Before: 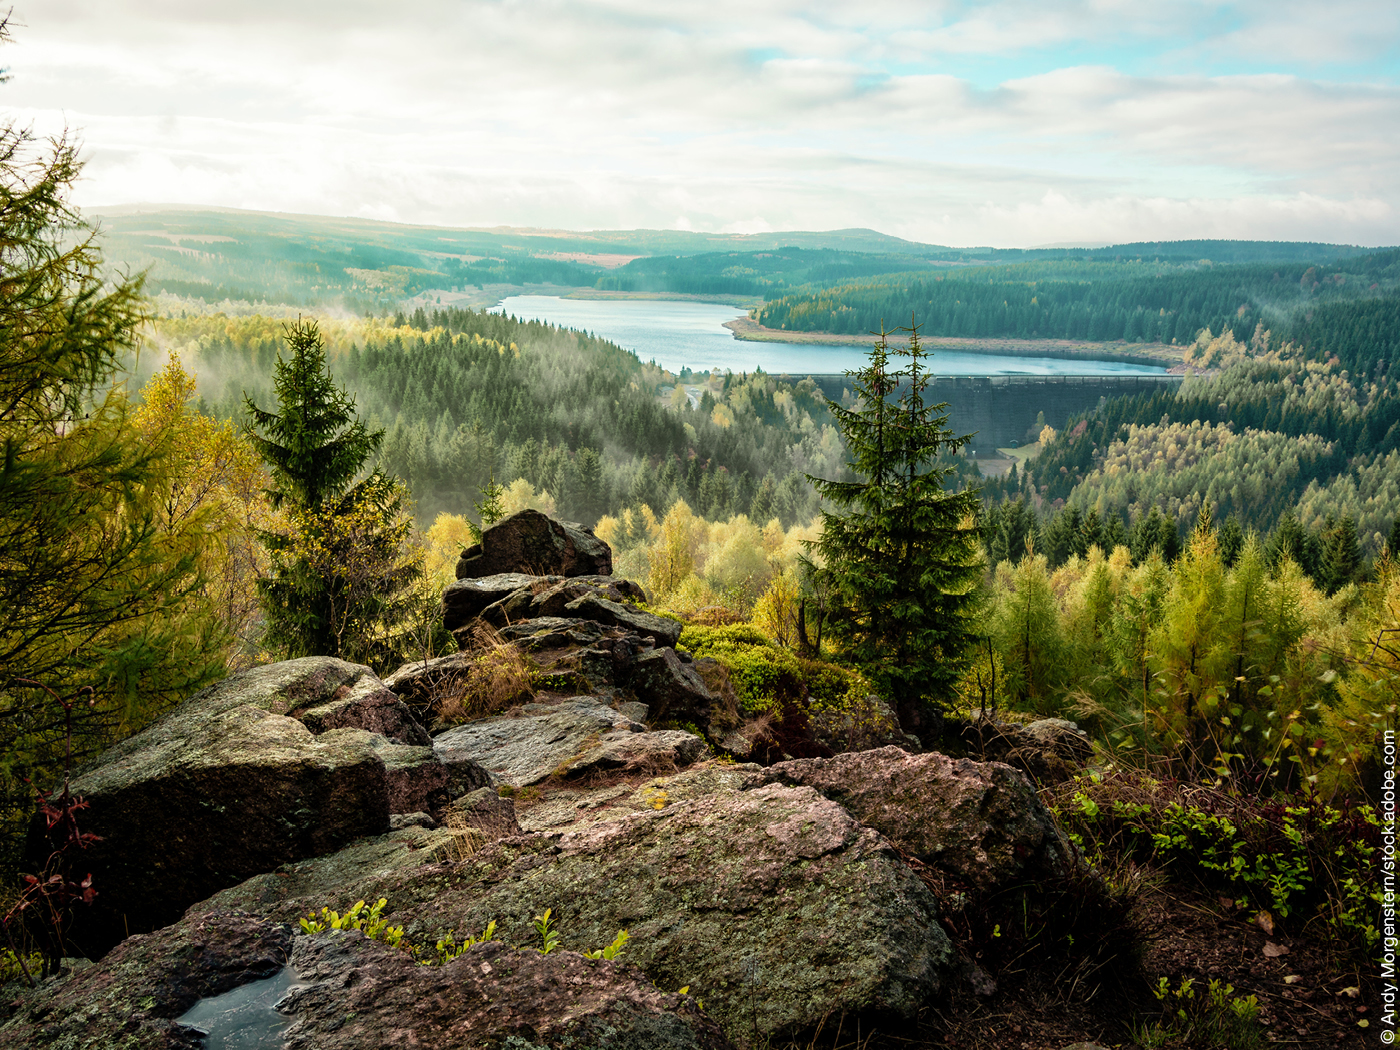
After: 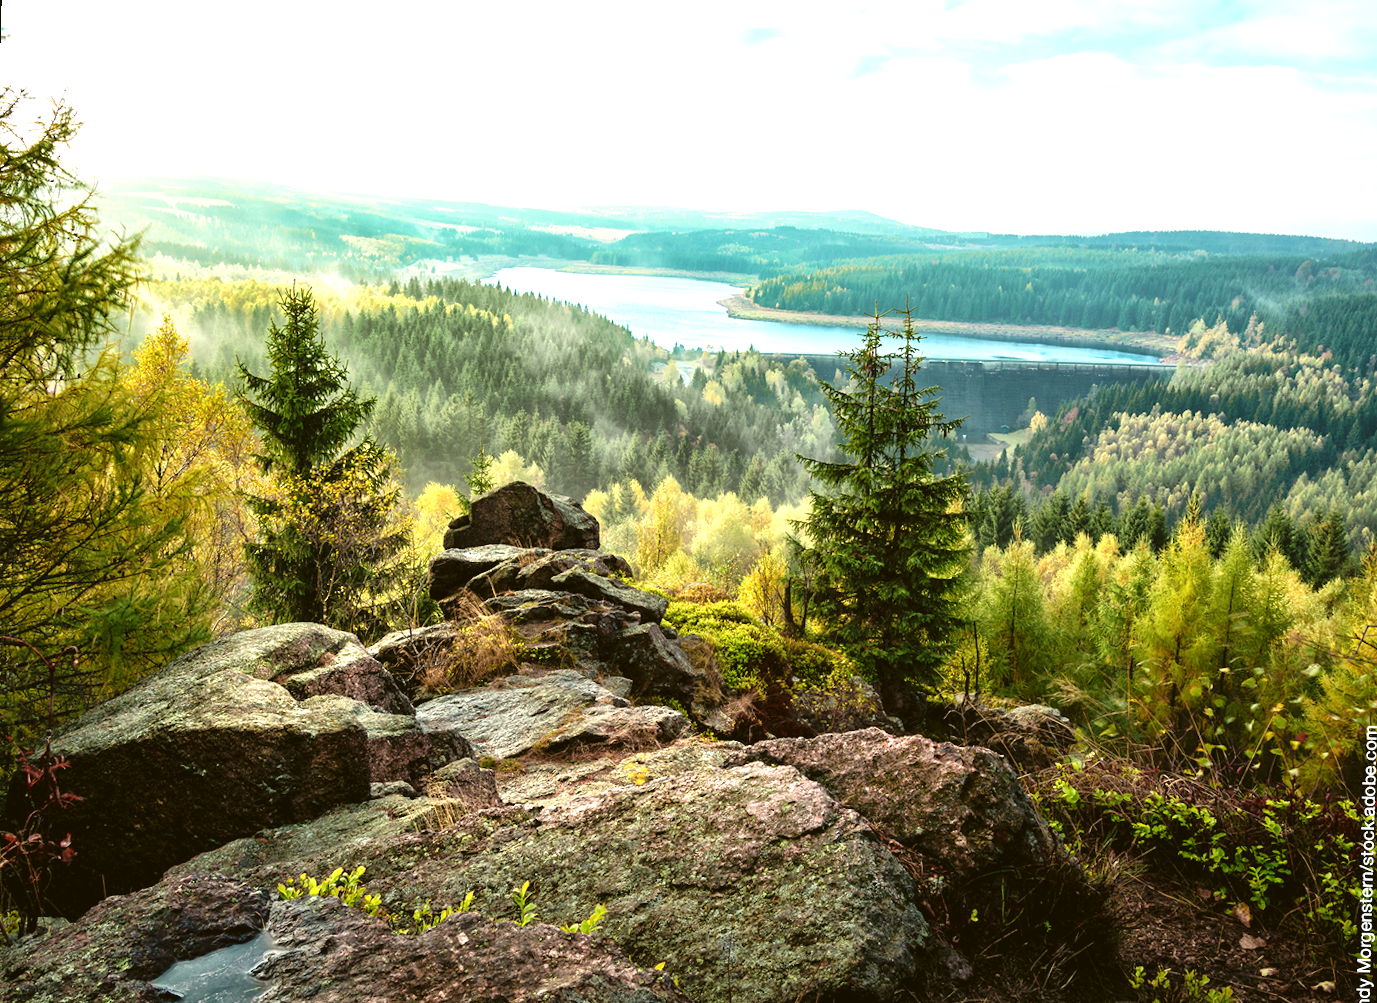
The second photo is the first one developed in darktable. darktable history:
exposure: black level correction 0, exposure 0.877 EV, compensate exposure bias true, compensate highlight preservation false
rotate and perspective: rotation 1.57°, crop left 0.018, crop right 0.982, crop top 0.039, crop bottom 0.961
color balance: lift [1.004, 1.002, 1.002, 0.998], gamma [1, 1.007, 1.002, 0.993], gain [1, 0.977, 1.013, 1.023], contrast -3.64%
